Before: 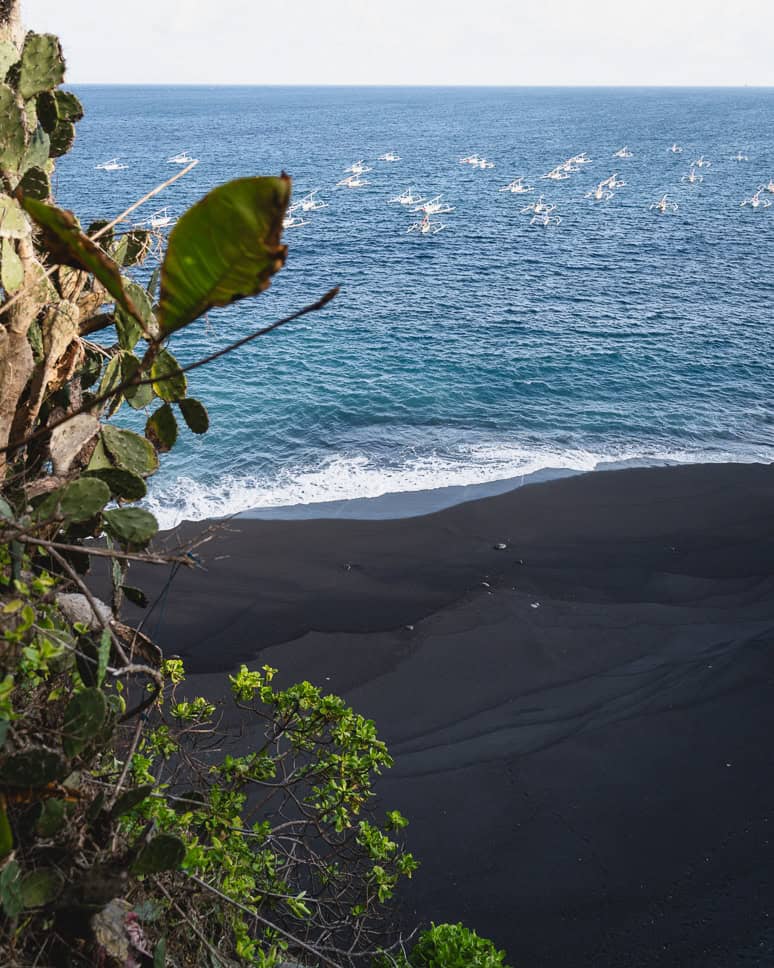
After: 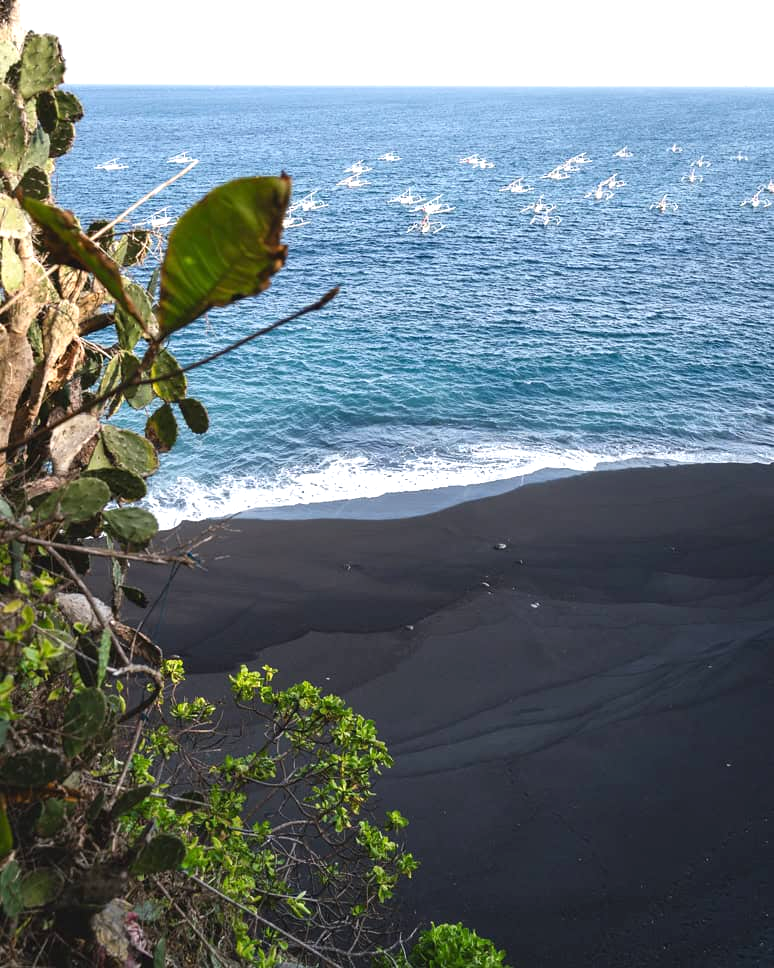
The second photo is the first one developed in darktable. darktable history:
exposure: exposure 0.482 EV, compensate highlight preservation false
